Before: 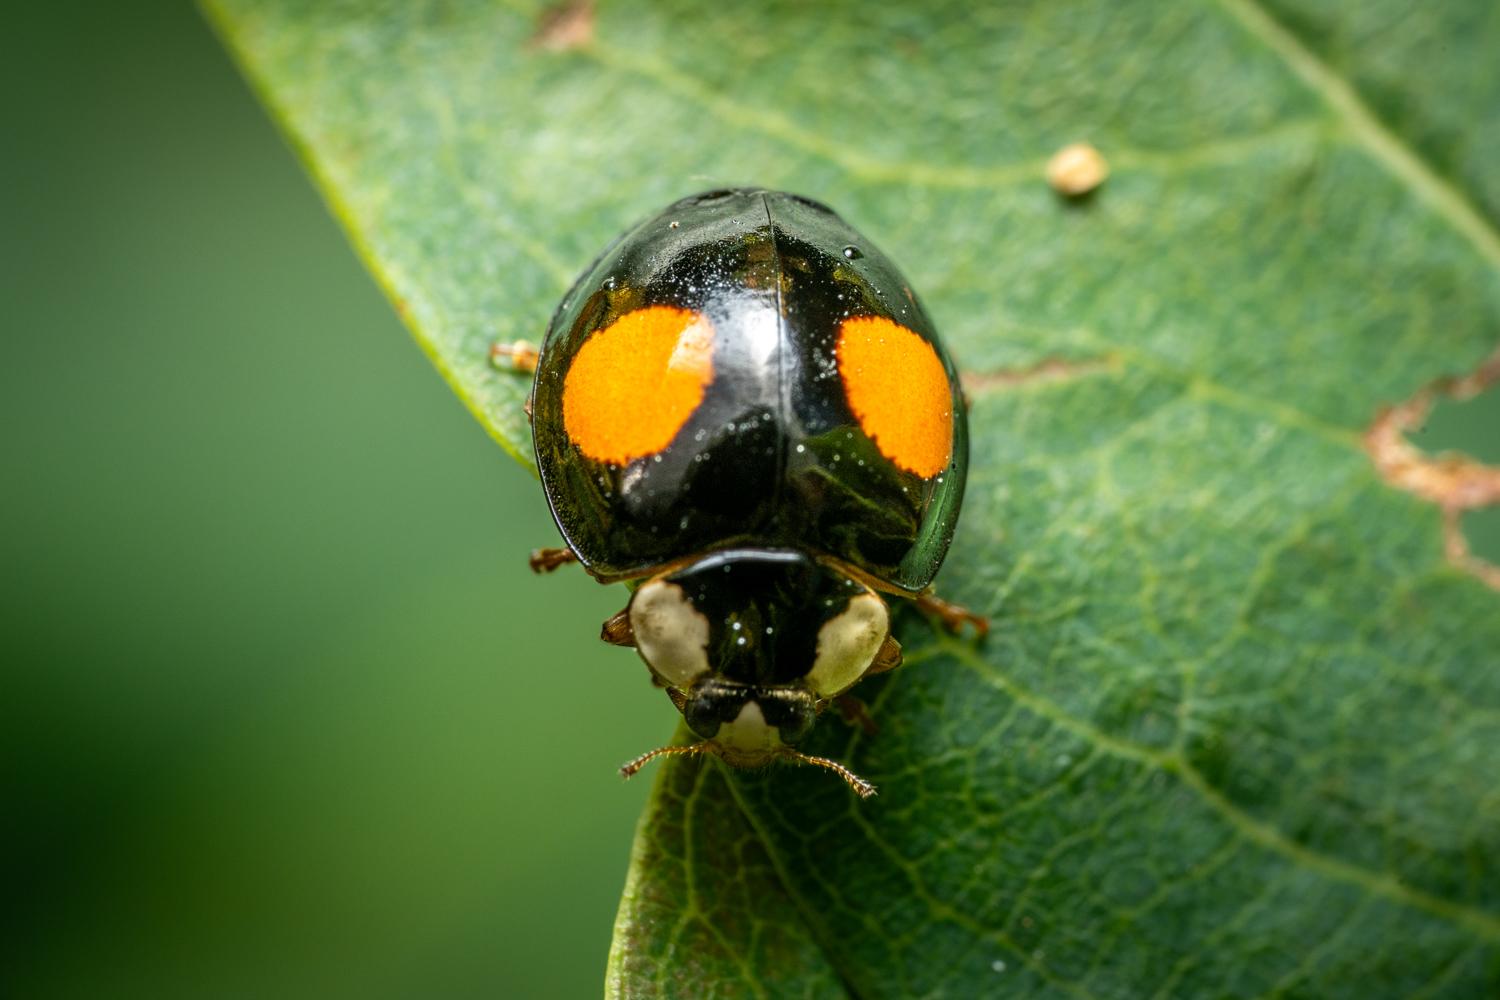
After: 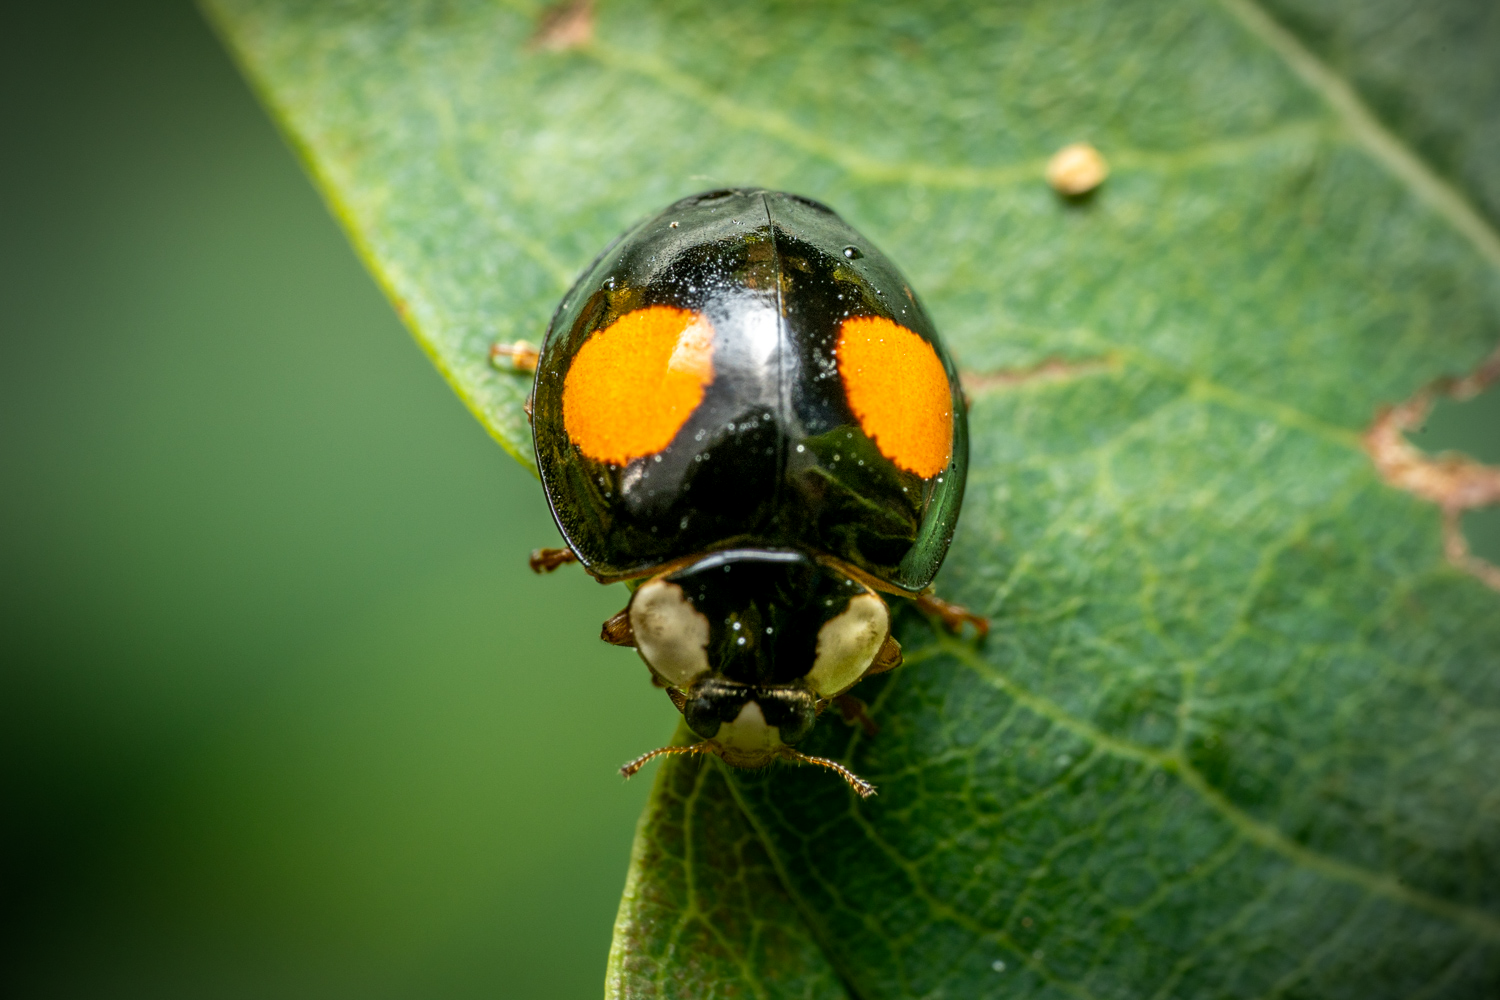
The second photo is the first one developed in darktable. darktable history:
exposure: black level correction 0.002, compensate highlight preservation false
vignetting: width/height ratio 1.094
